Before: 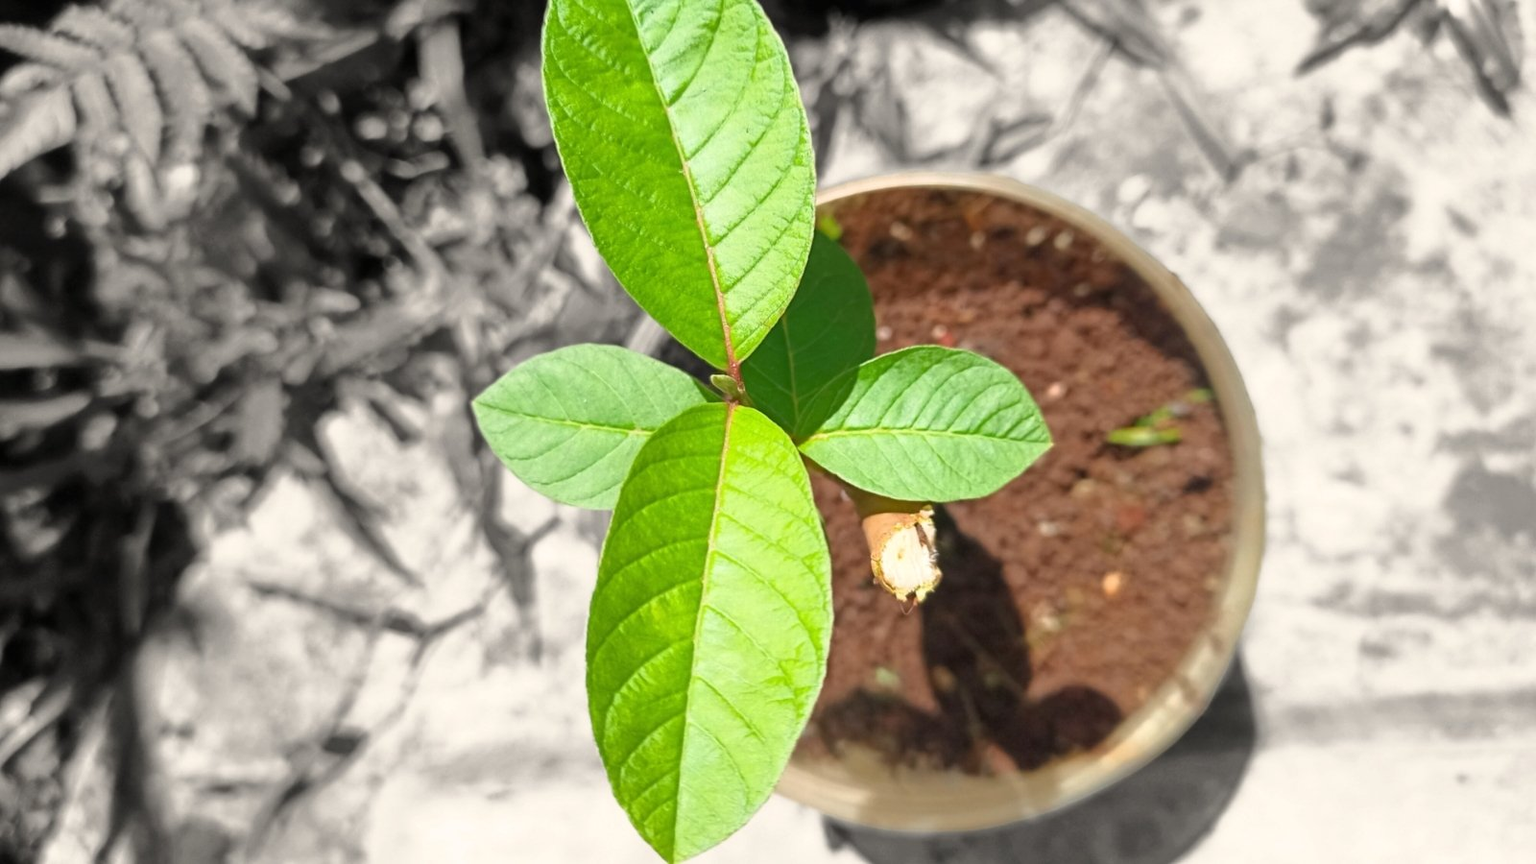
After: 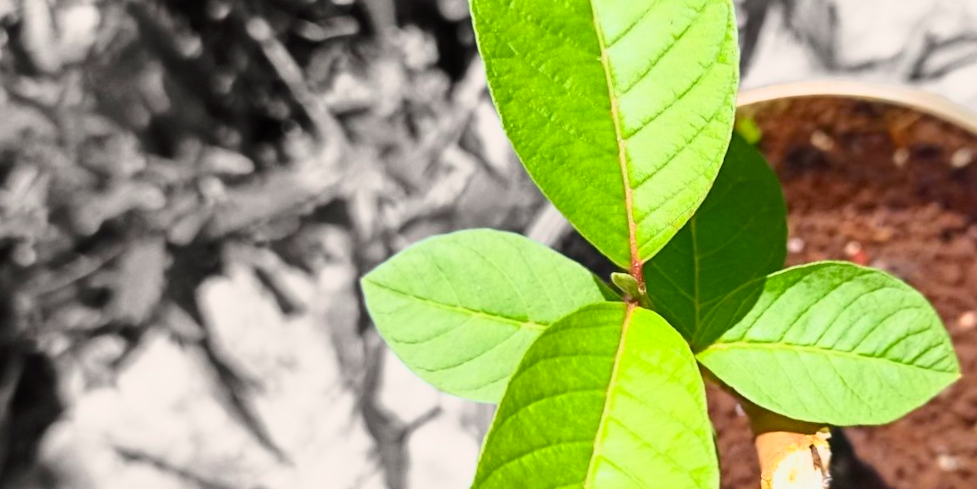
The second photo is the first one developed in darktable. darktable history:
tone curve: curves: ch0 [(0, 0.001) (0.139, 0.096) (0.311, 0.278) (0.495, 0.531) (0.718, 0.816) (0.841, 0.909) (1, 0.967)]; ch1 [(0, 0) (0.272, 0.249) (0.388, 0.385) (0.469, 0.456) (0.495, 0.497) (0.538, 0.554) (0.578, 0.605) (0.707, 0.778) (1, 1)]; ch2 [(0, 0) (0.125, 0.089) (0.353, 0.329) (0.443, 0.408) (0.502, 0.499) (0.557, 0.542) (0.608, 0.635) (1, 1)], color space Lab, independent channels, preserve colors none
crop and rotate: angle -4.99°, left 2.122%, top 6.945%, right 27.566%, bottom 30.519%
